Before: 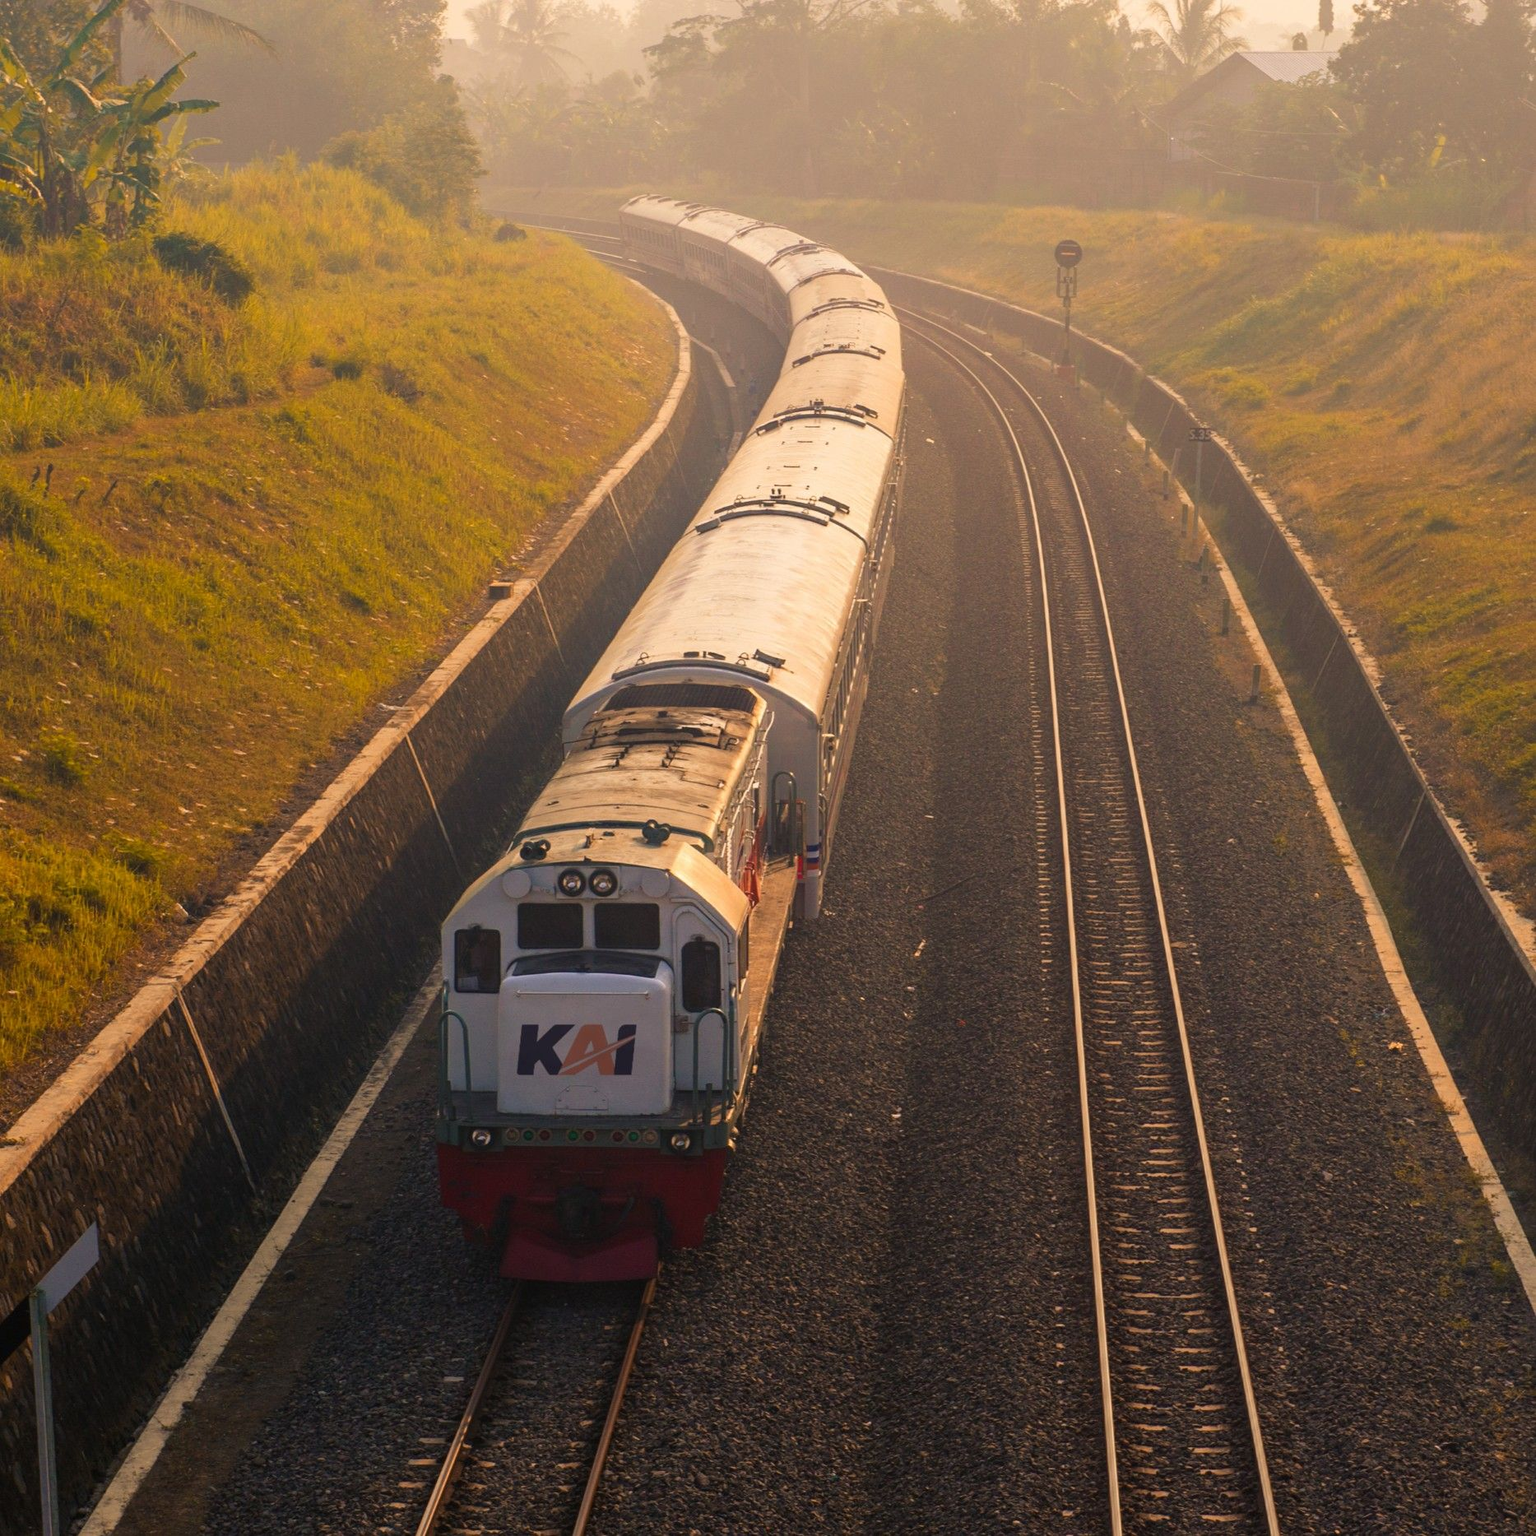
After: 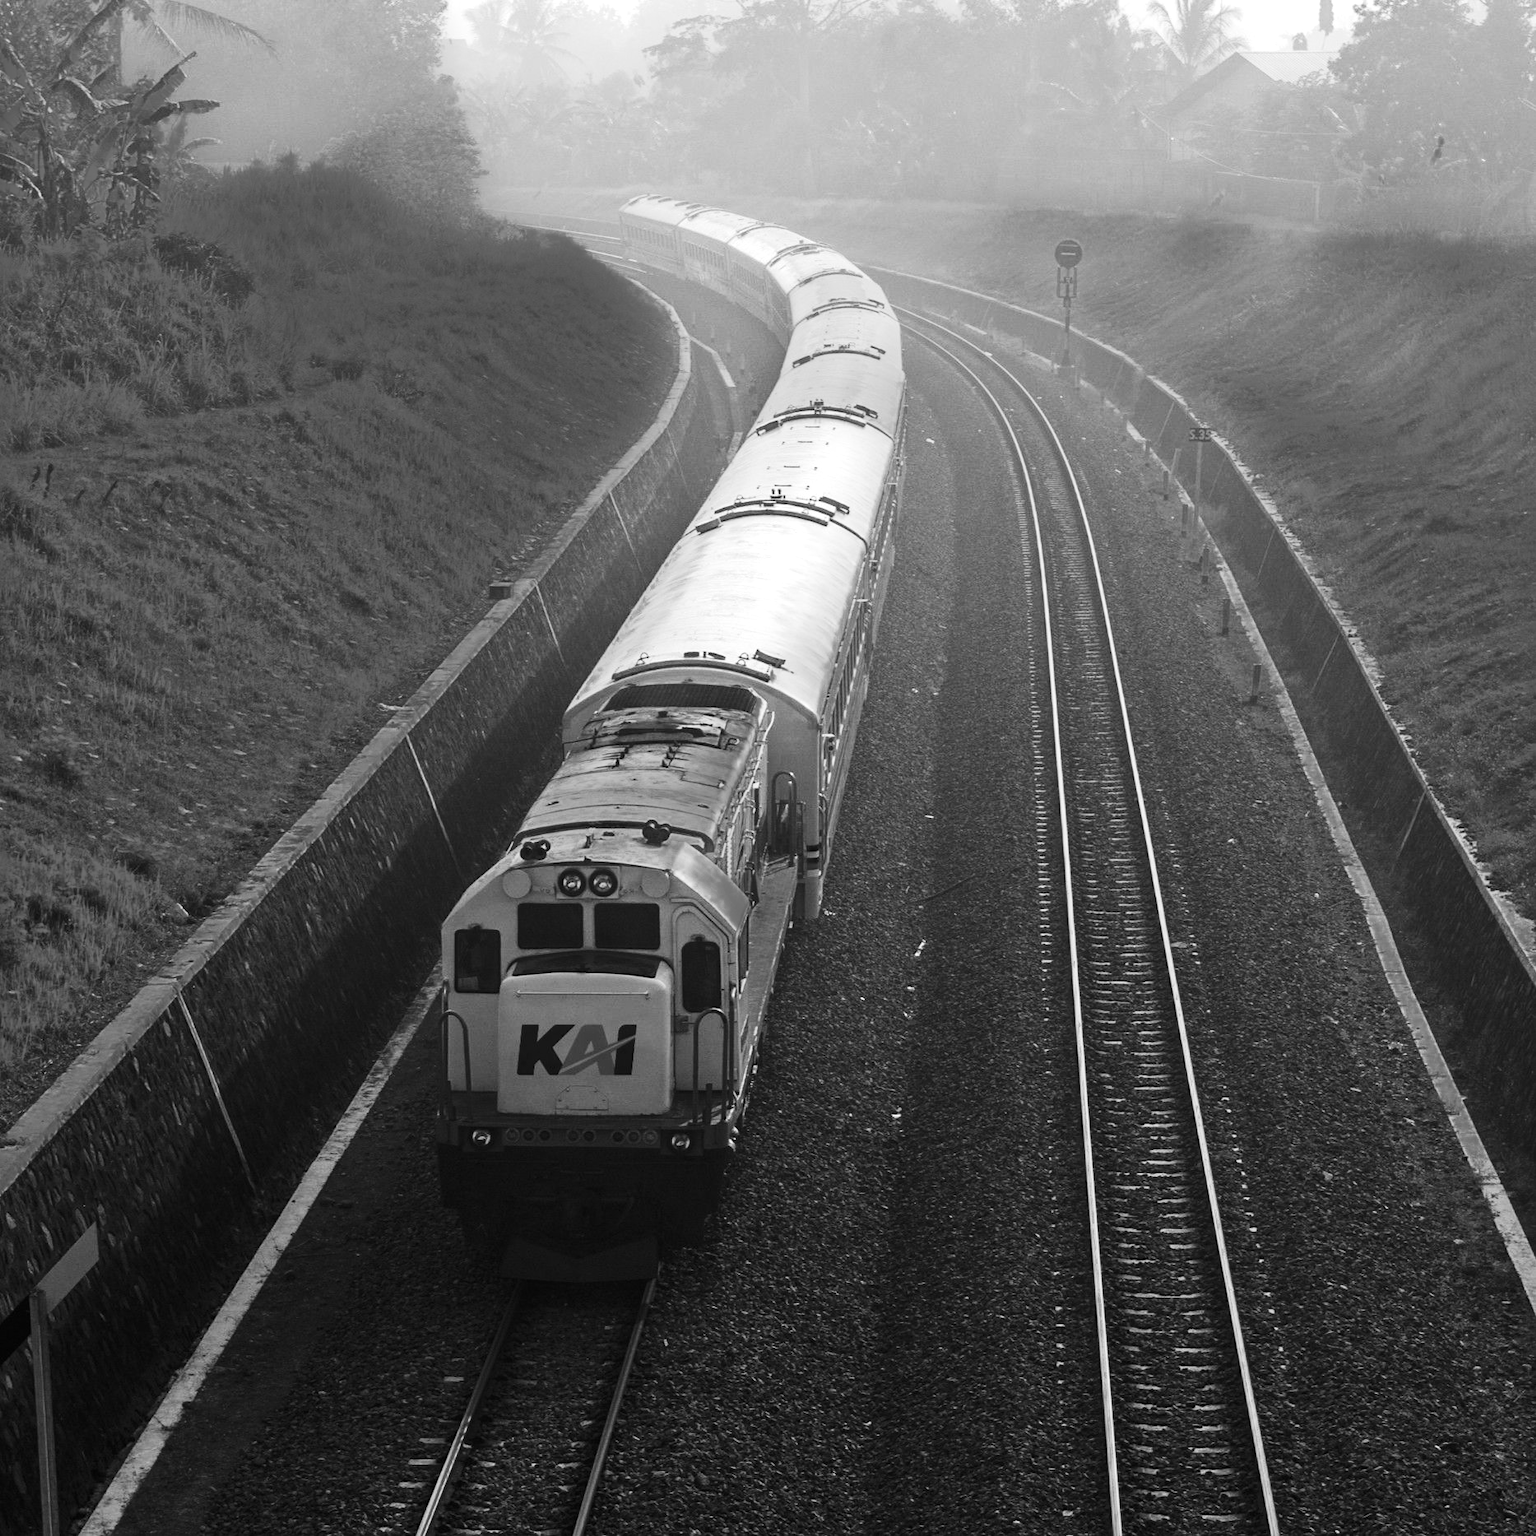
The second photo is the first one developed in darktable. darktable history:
color balance rgb: linear chroma grading › global chroma 25%, perceptual saturation grading › global saturation 45%, perceptual saturation grading › highlights -50%, perceptual saturation grading › shadows 30%, perceptual brilliance grading › global brilliance 18%, global vibrance 40%
contrast brightness saturation: contrast 0.26, brightness 0.02, saturation 0.87
monochrome: a 26.22, b 42.67, size 0.8
